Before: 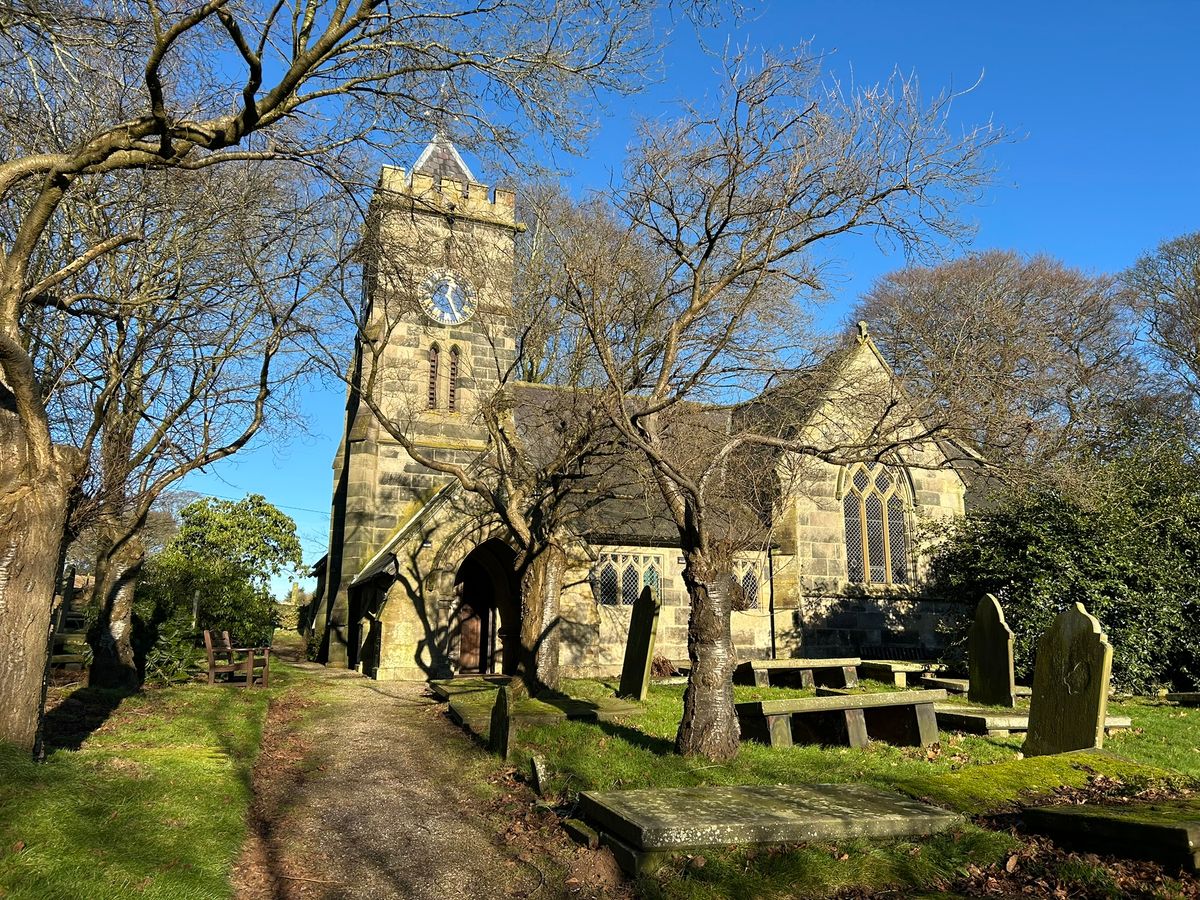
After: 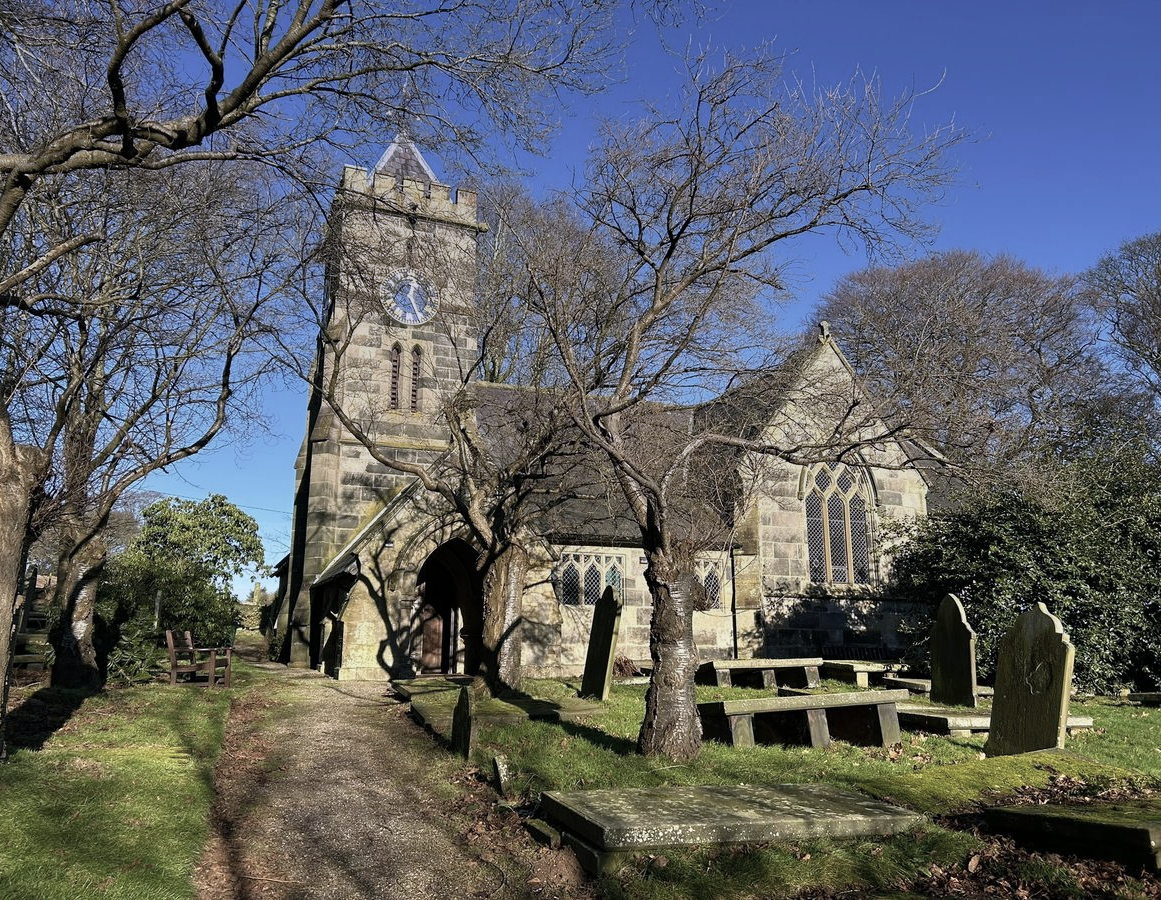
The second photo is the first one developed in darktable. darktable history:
graduated density: hue 238.83°, saturation 50%
crop and rotate: left 3.238%
color calibration: illuminant custom, x 0.368, y 0.373, temperature 4330.32 K
color correction: highlights a* 5.59, highlights b* 5.24, saturation 0.68
